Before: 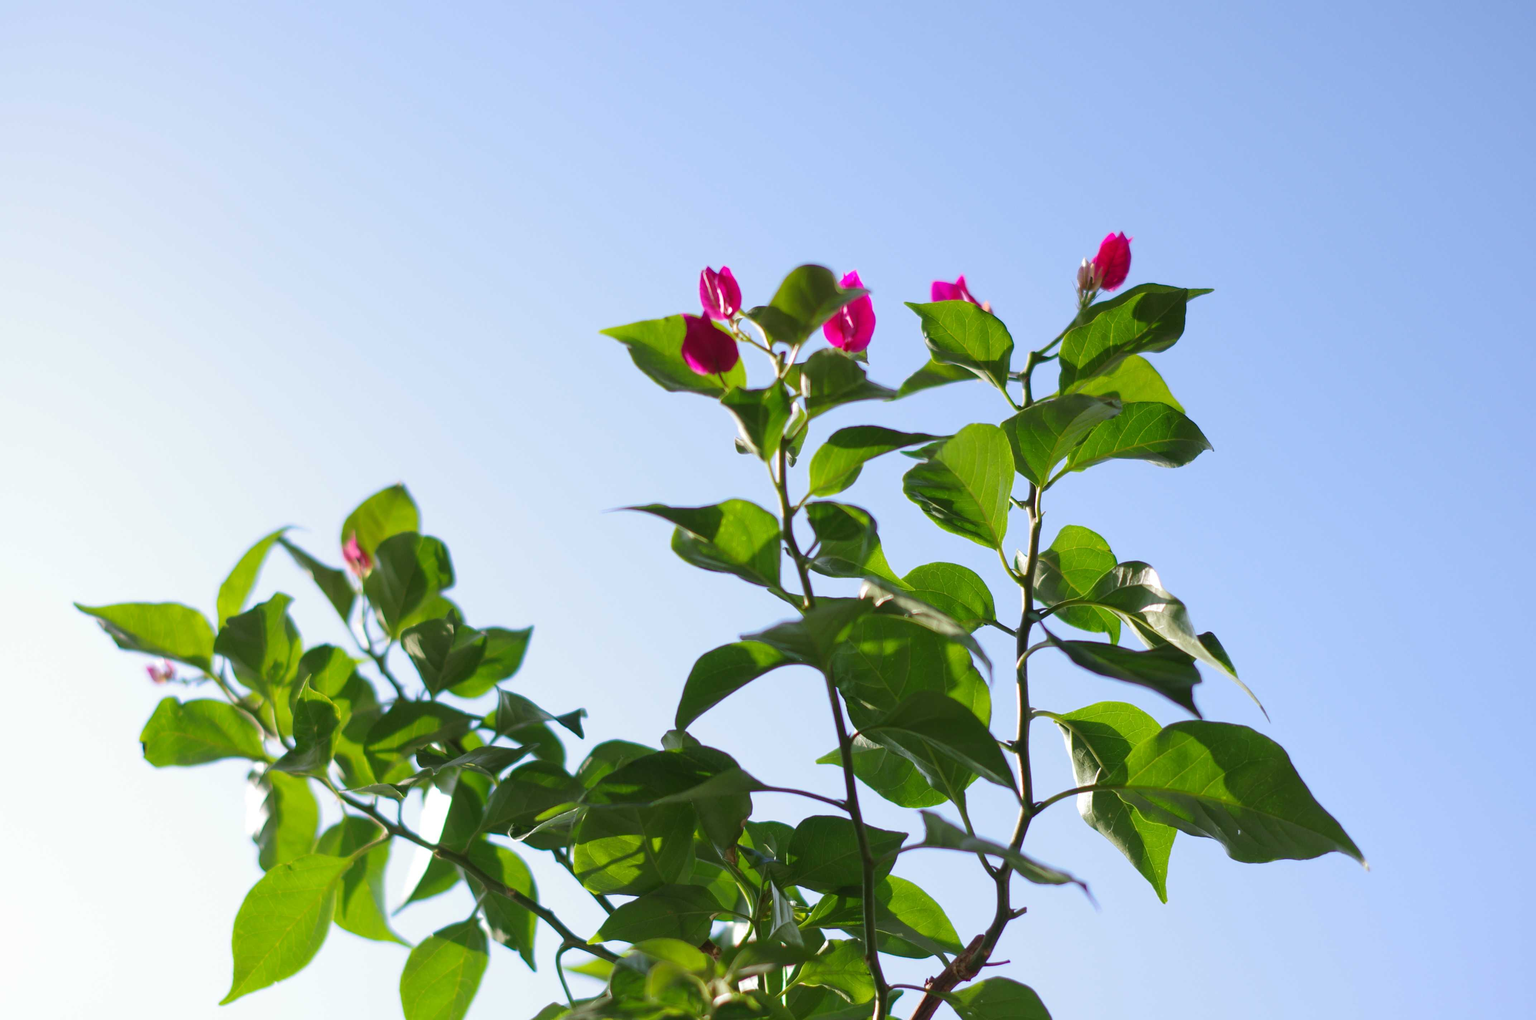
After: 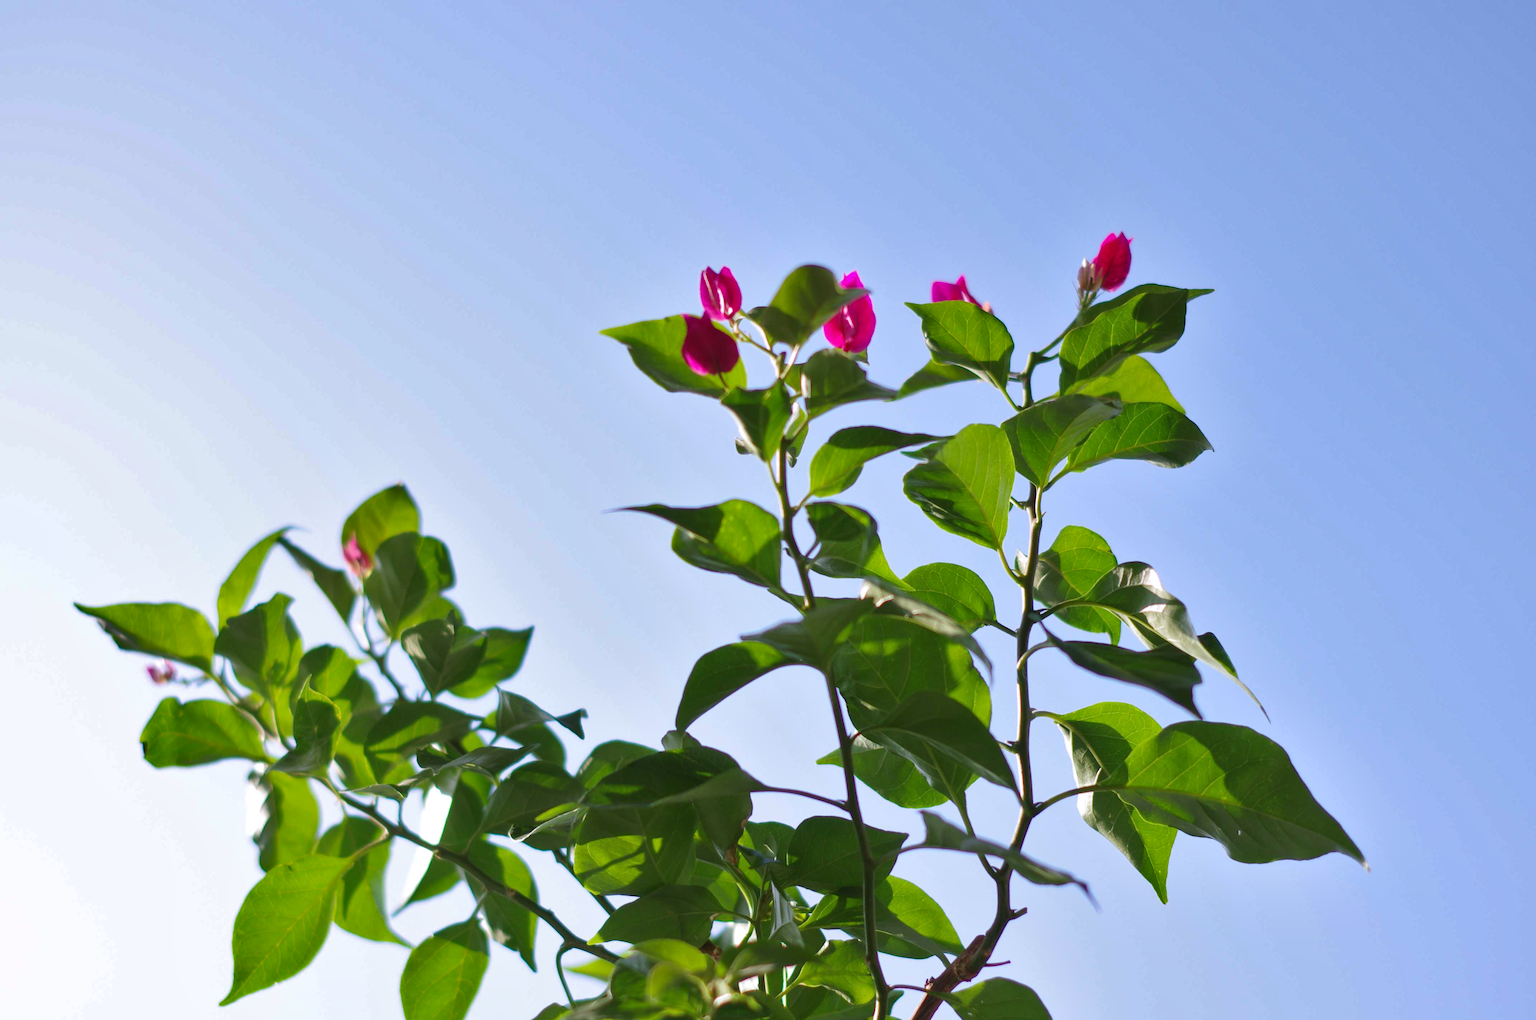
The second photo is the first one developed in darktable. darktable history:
shadows and highlights: shadows 5, soften with gaussian
white balance: red 1.009, blue 1.027
